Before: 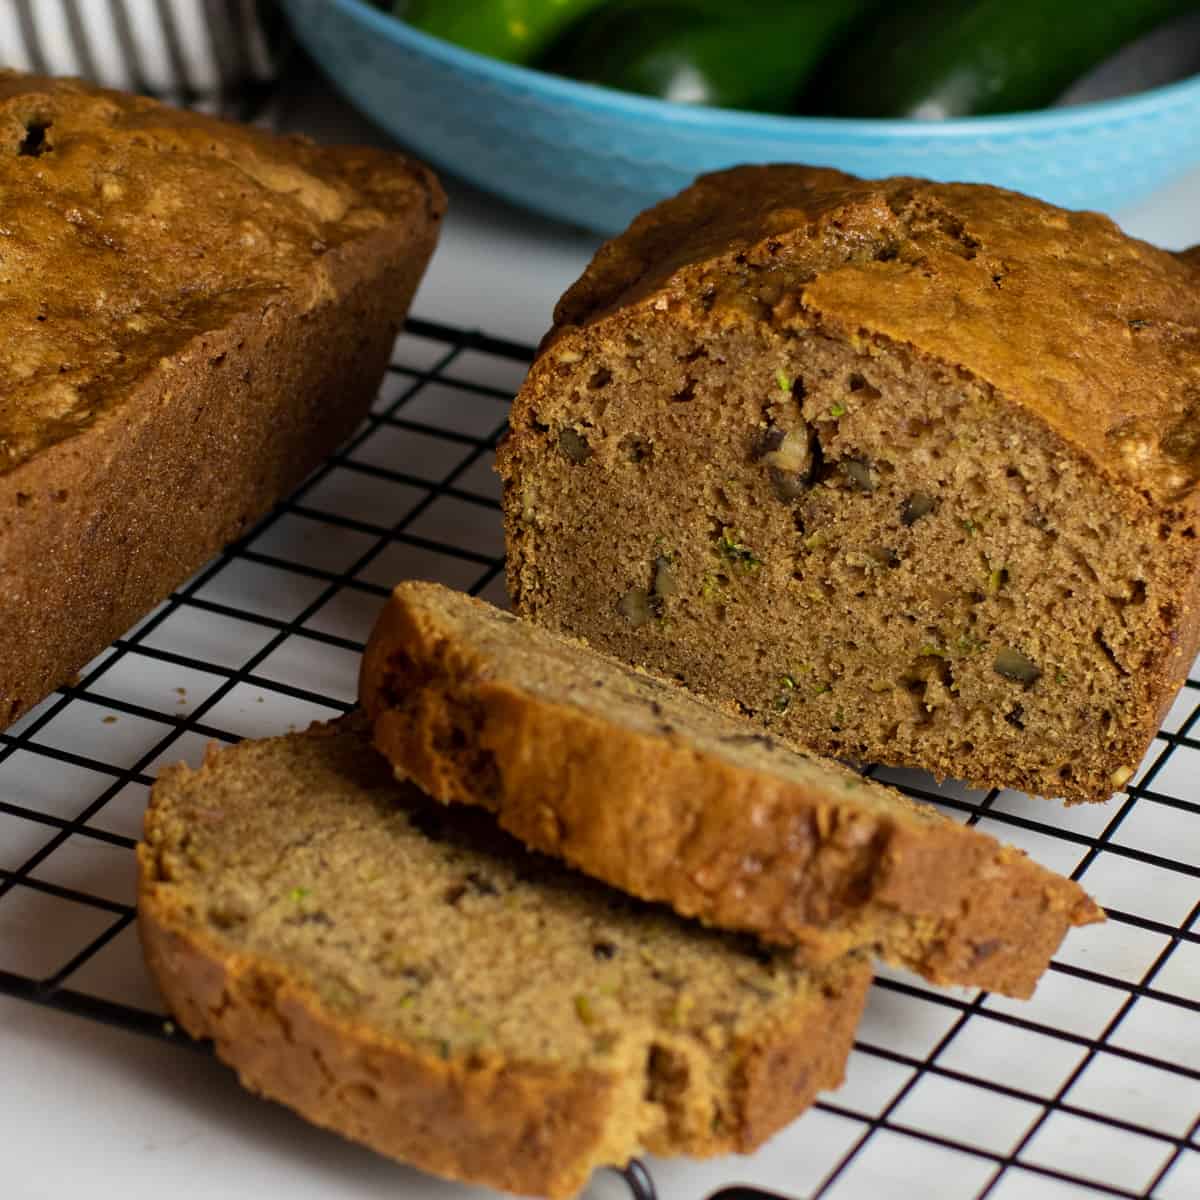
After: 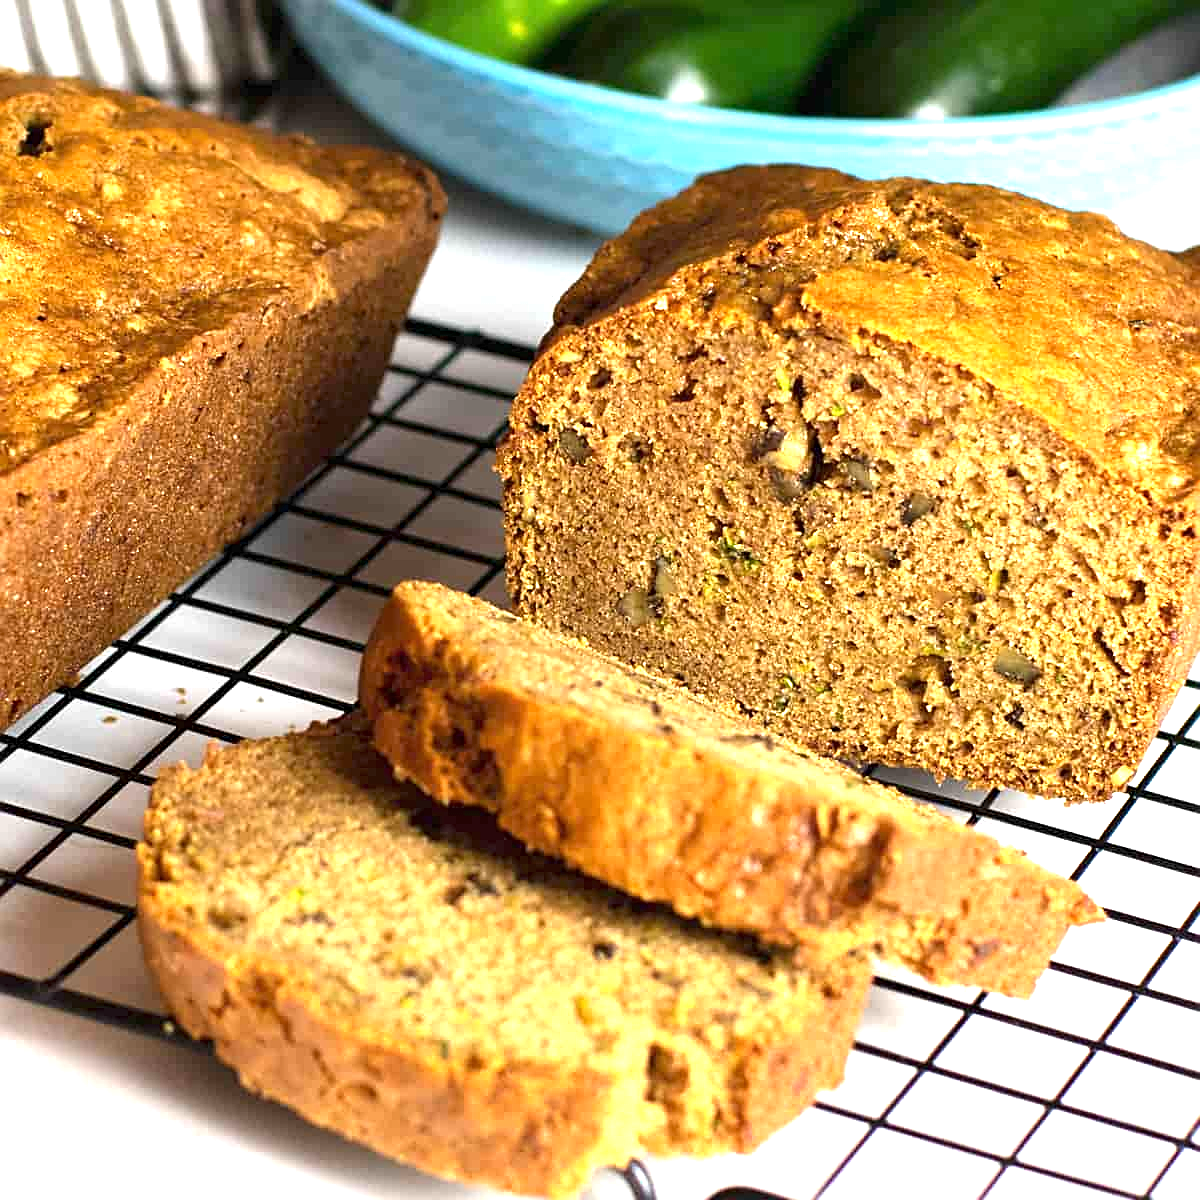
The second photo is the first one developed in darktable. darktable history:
exposure: black level correction 0, exposure 1.881 EV, compensate exposure bias true, compensate highlight preservation false
sharpen: on, module defaults
